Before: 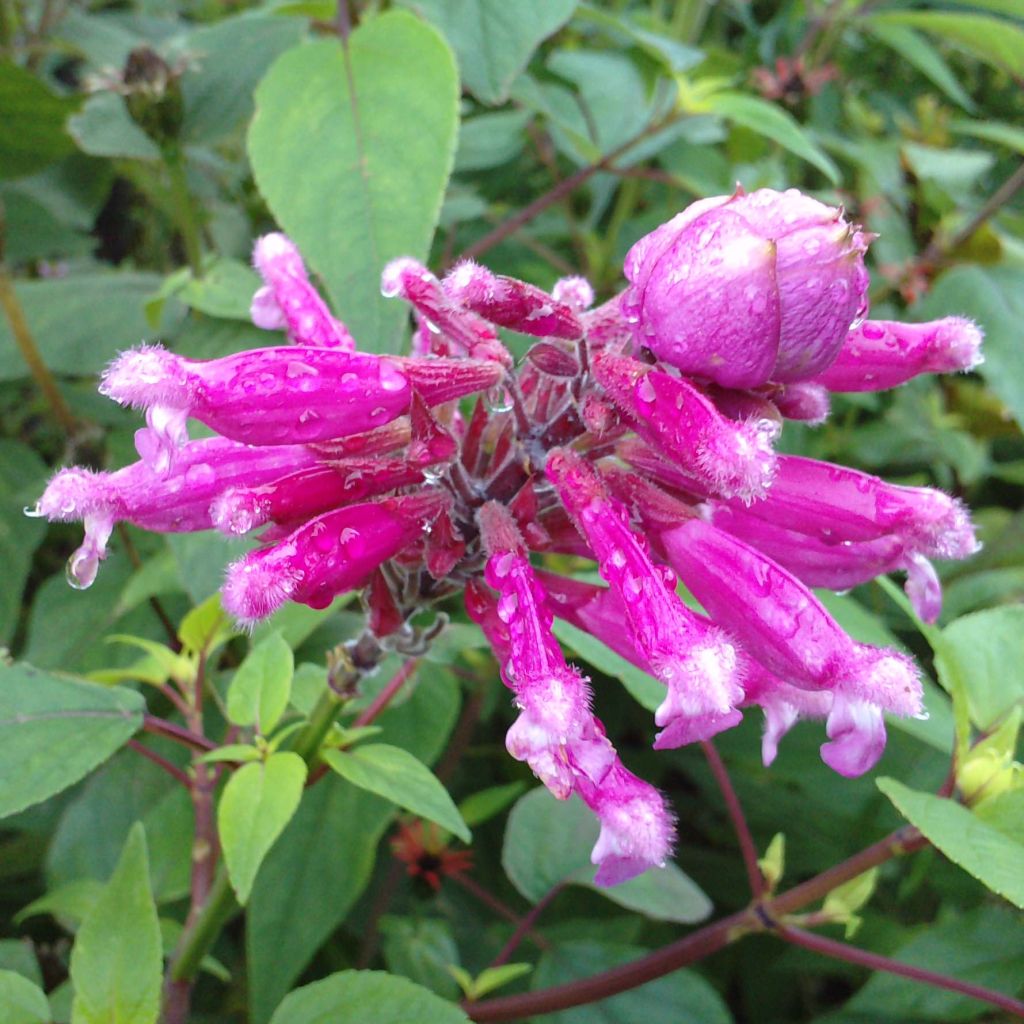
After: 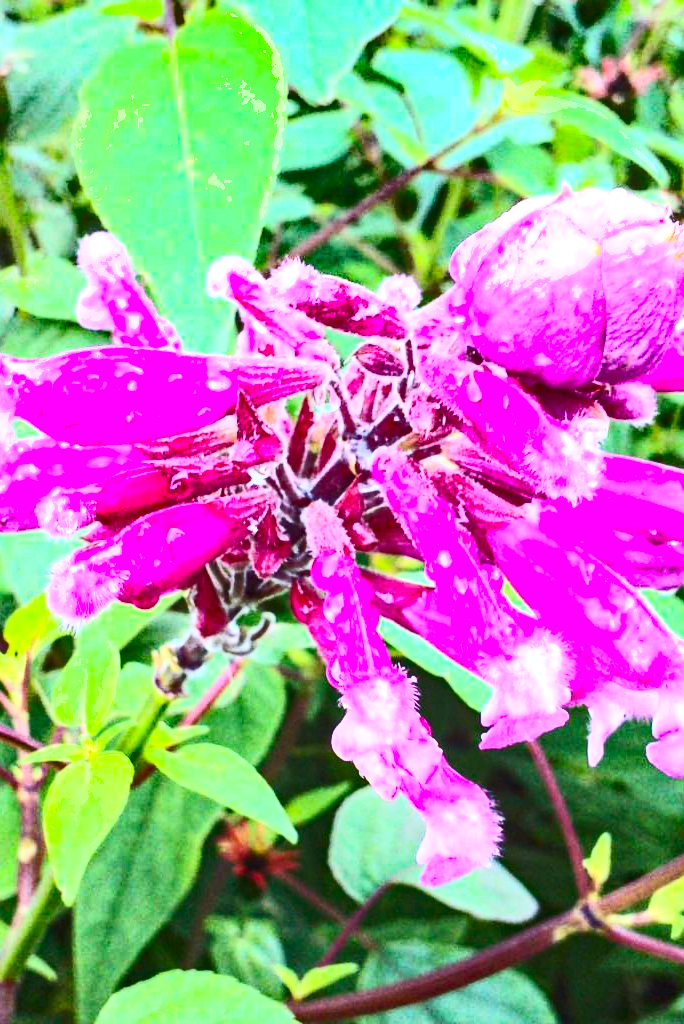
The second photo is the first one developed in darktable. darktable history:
crop: left 17.037%, right 16.157%
color calibration: output colorfulness [0, 0.315, 0, 0], illuminant as shot in camera, x 0.358, y 0.373, temperature 4628.91 K
shadows and highlights: soften with gaussian
contrast brightness saturation: contrast 0.62, brightness 0.329, saturation 0.147
exposure: black level correction 0, exposure 1.001 EV, compensate highlight preservation false
haze removal: adaptive false
local contrast: on, module defaults
